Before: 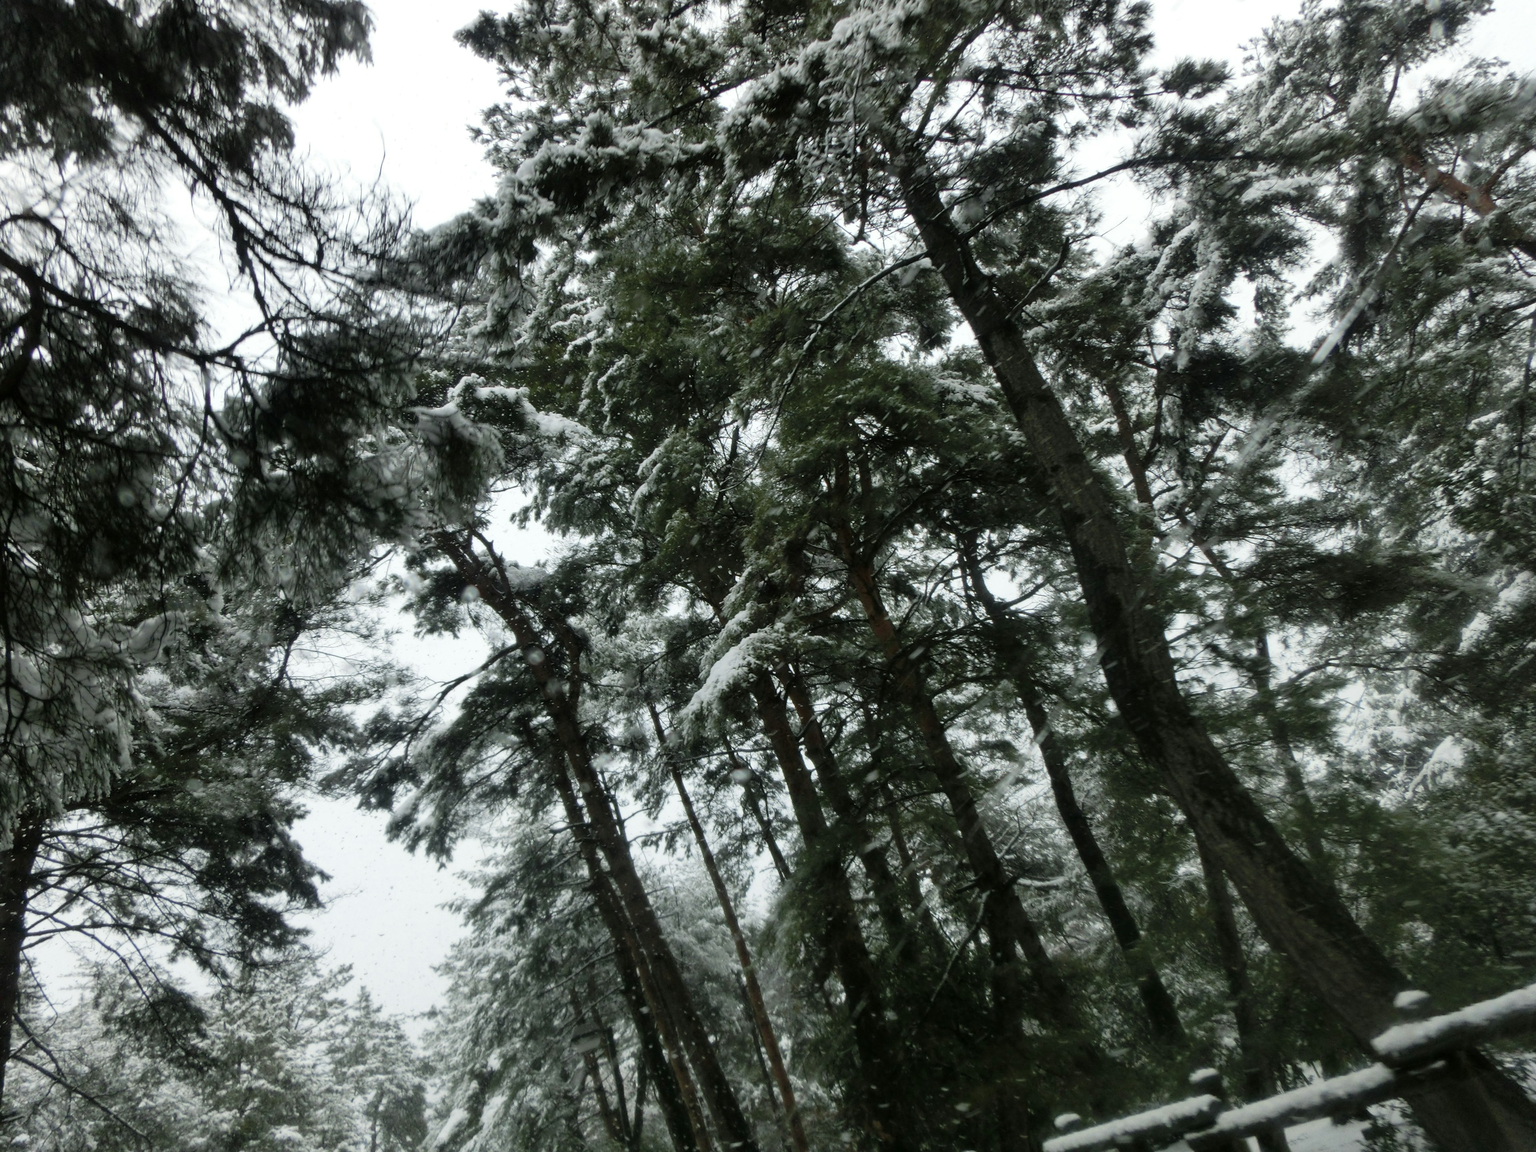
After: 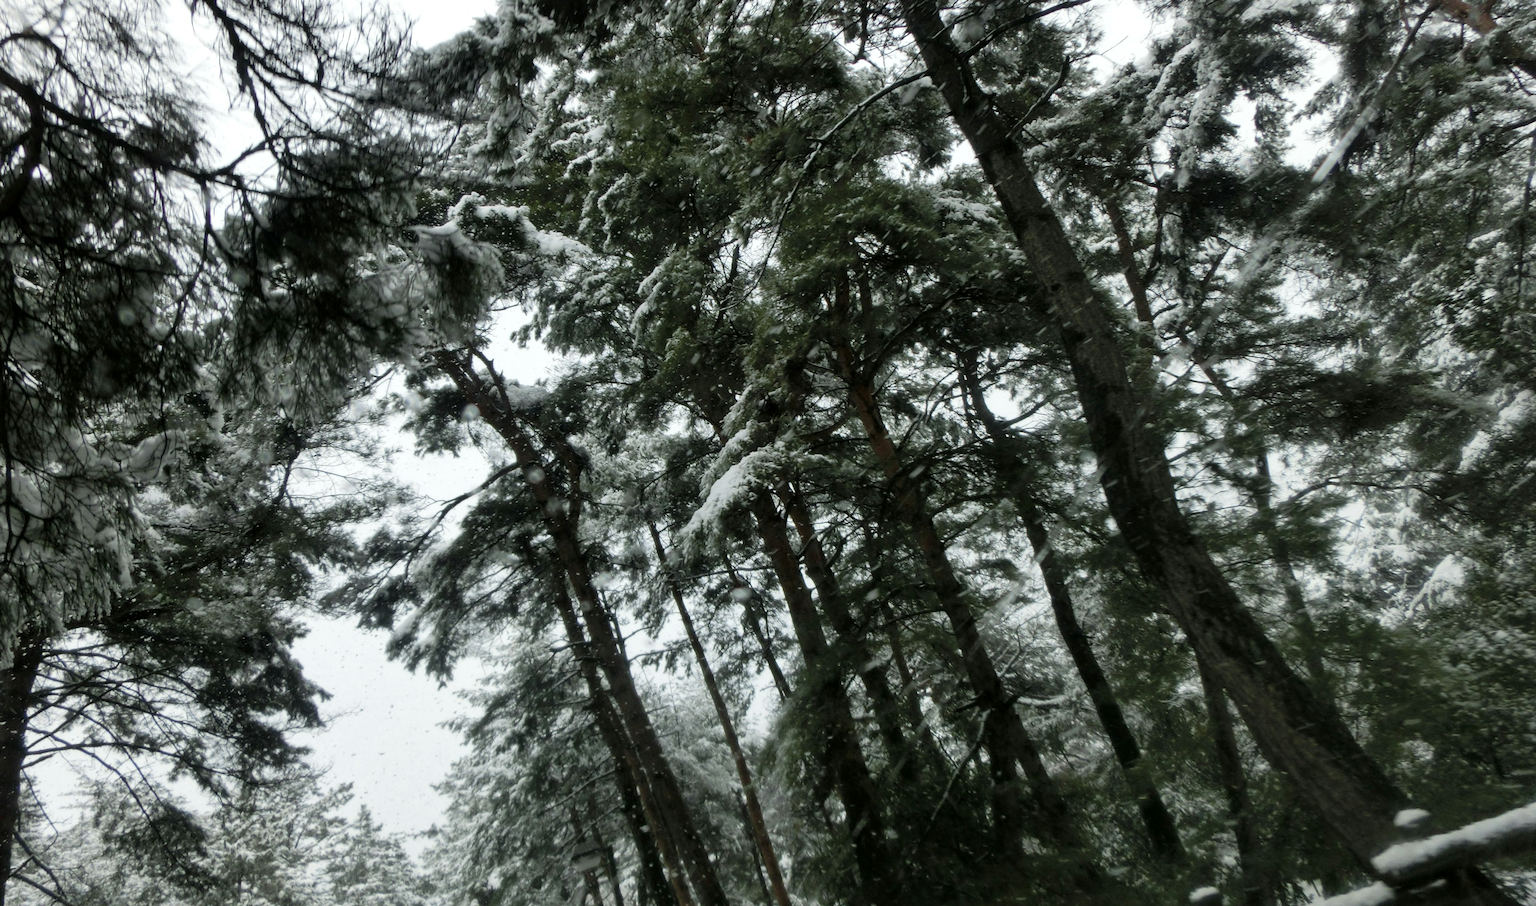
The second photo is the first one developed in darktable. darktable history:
local contrast: mode bilateral grid, contrast 20, coarseness 50, detail 120%, midtone range 0.2
crop and rotate: top 15.774%, bottom 5.506%
